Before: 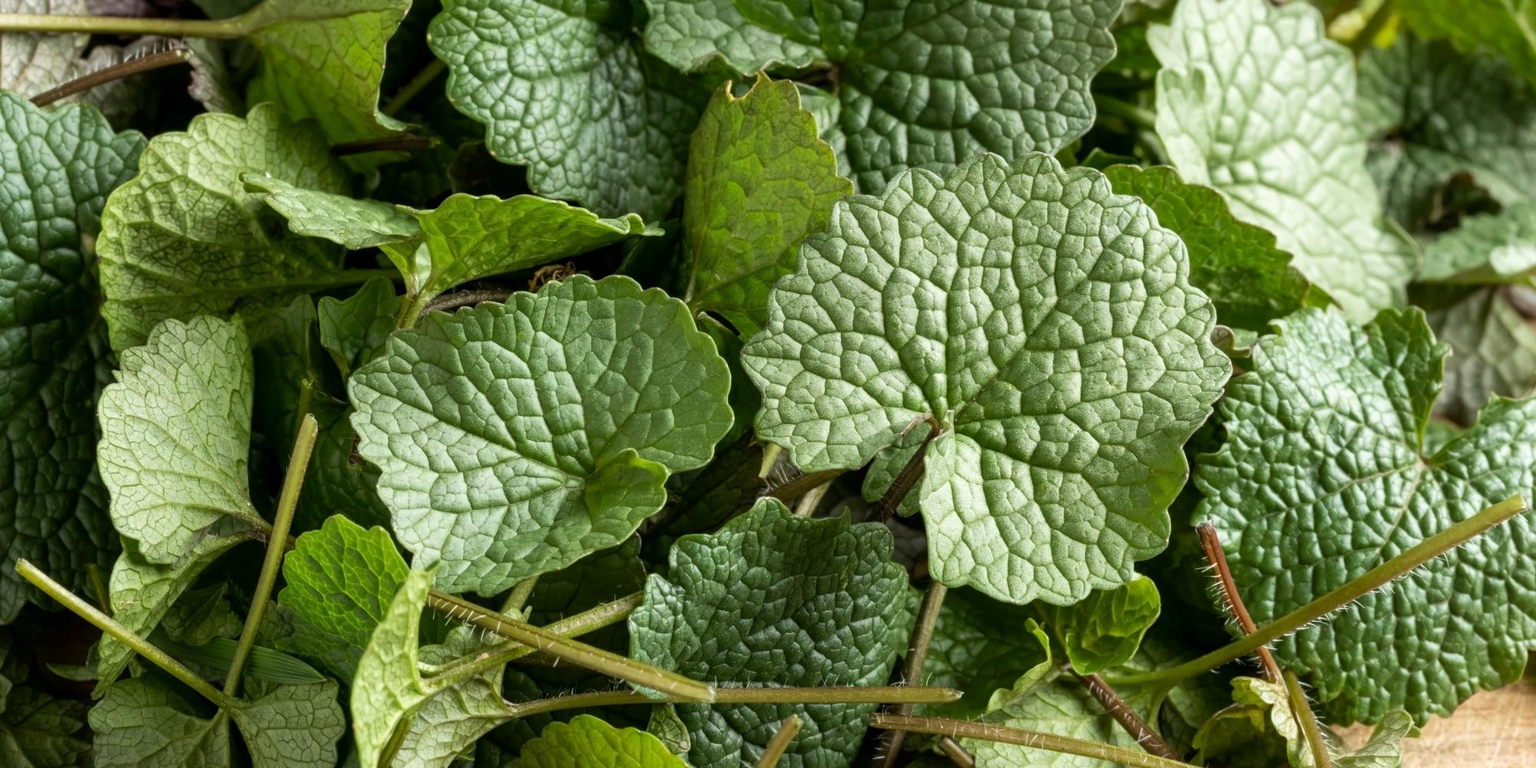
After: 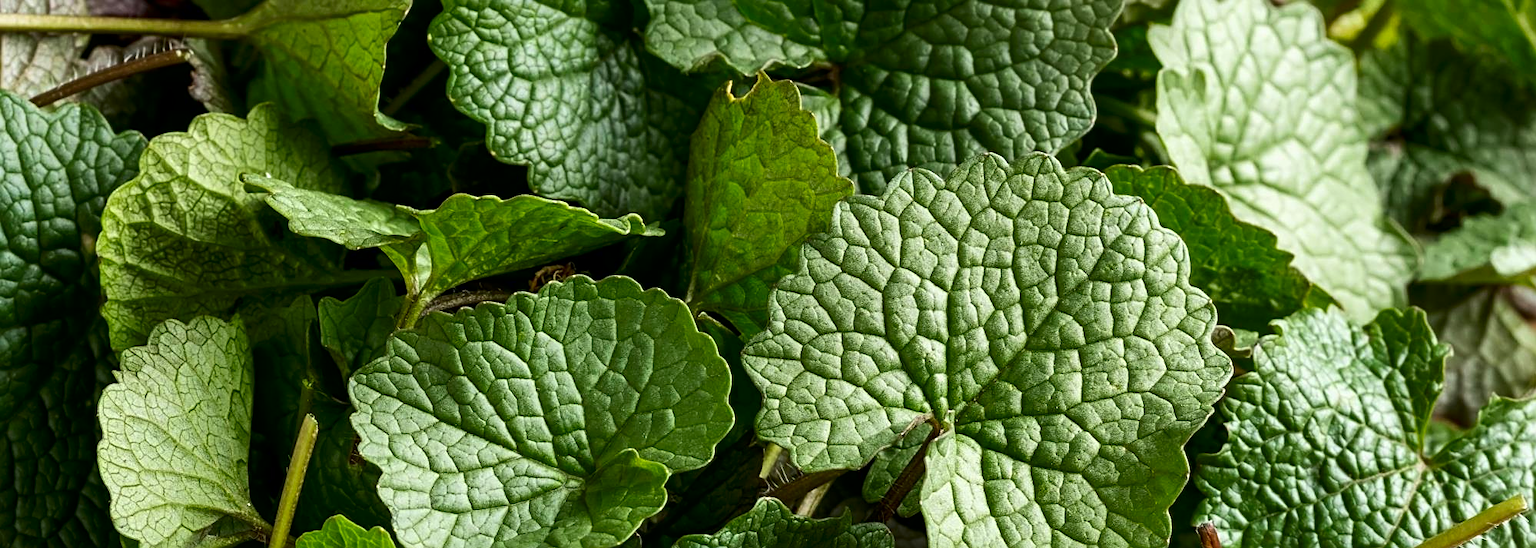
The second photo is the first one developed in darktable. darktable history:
sharpen: amount 0.55
crop: bottom 28.576%
contrast brightness saturation: contrast 0.12, brightness -0.12, saturation 0.2
